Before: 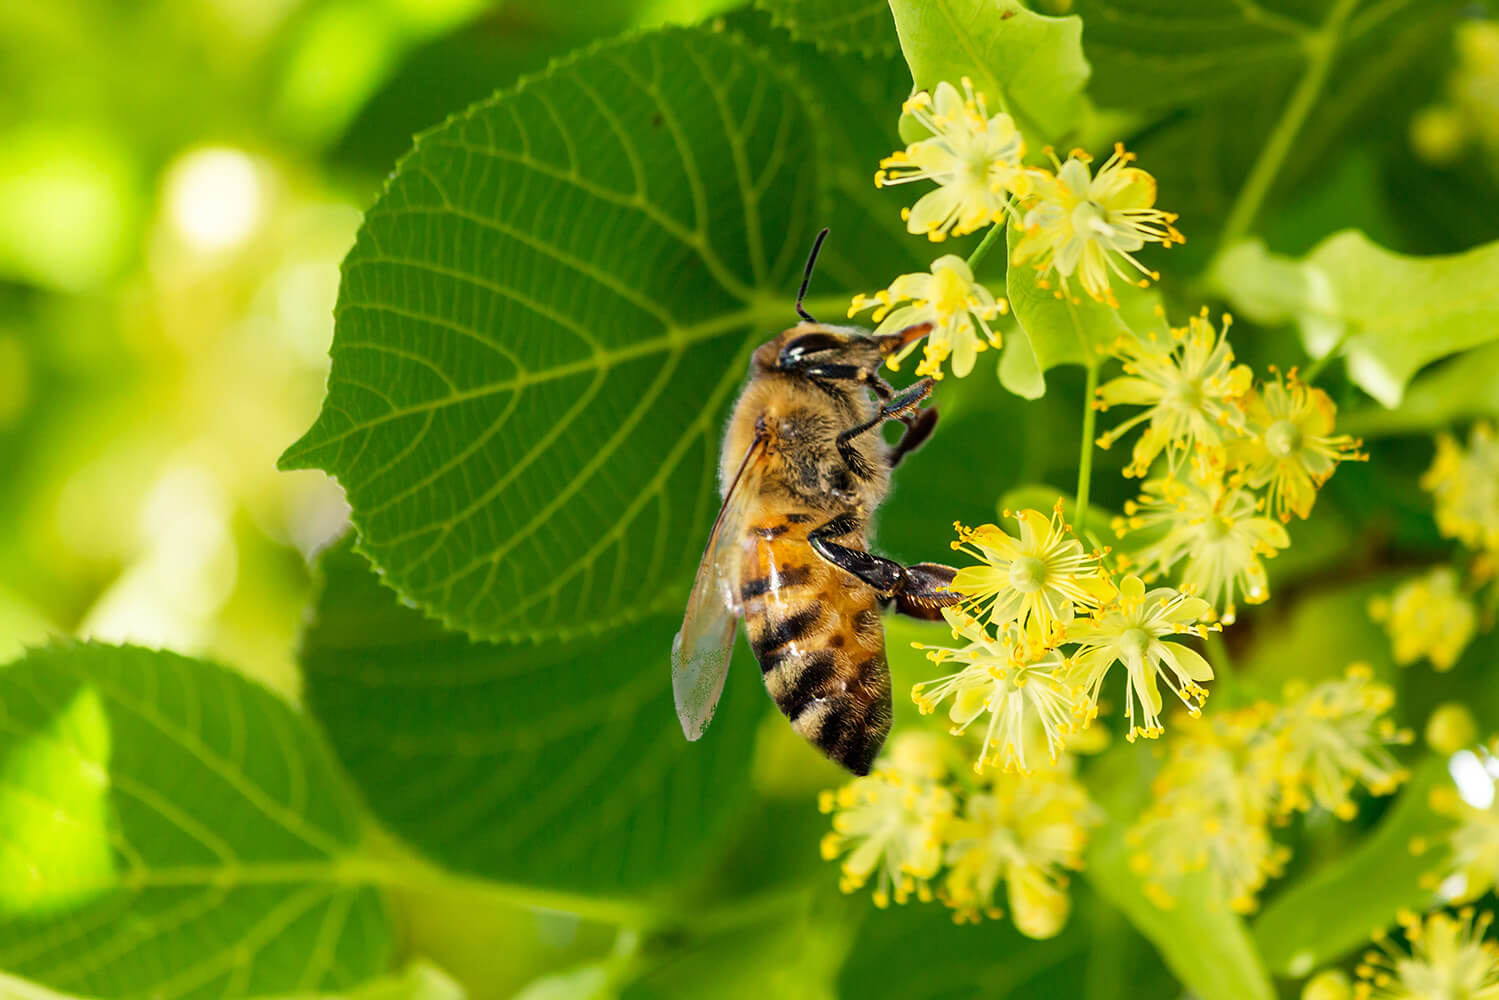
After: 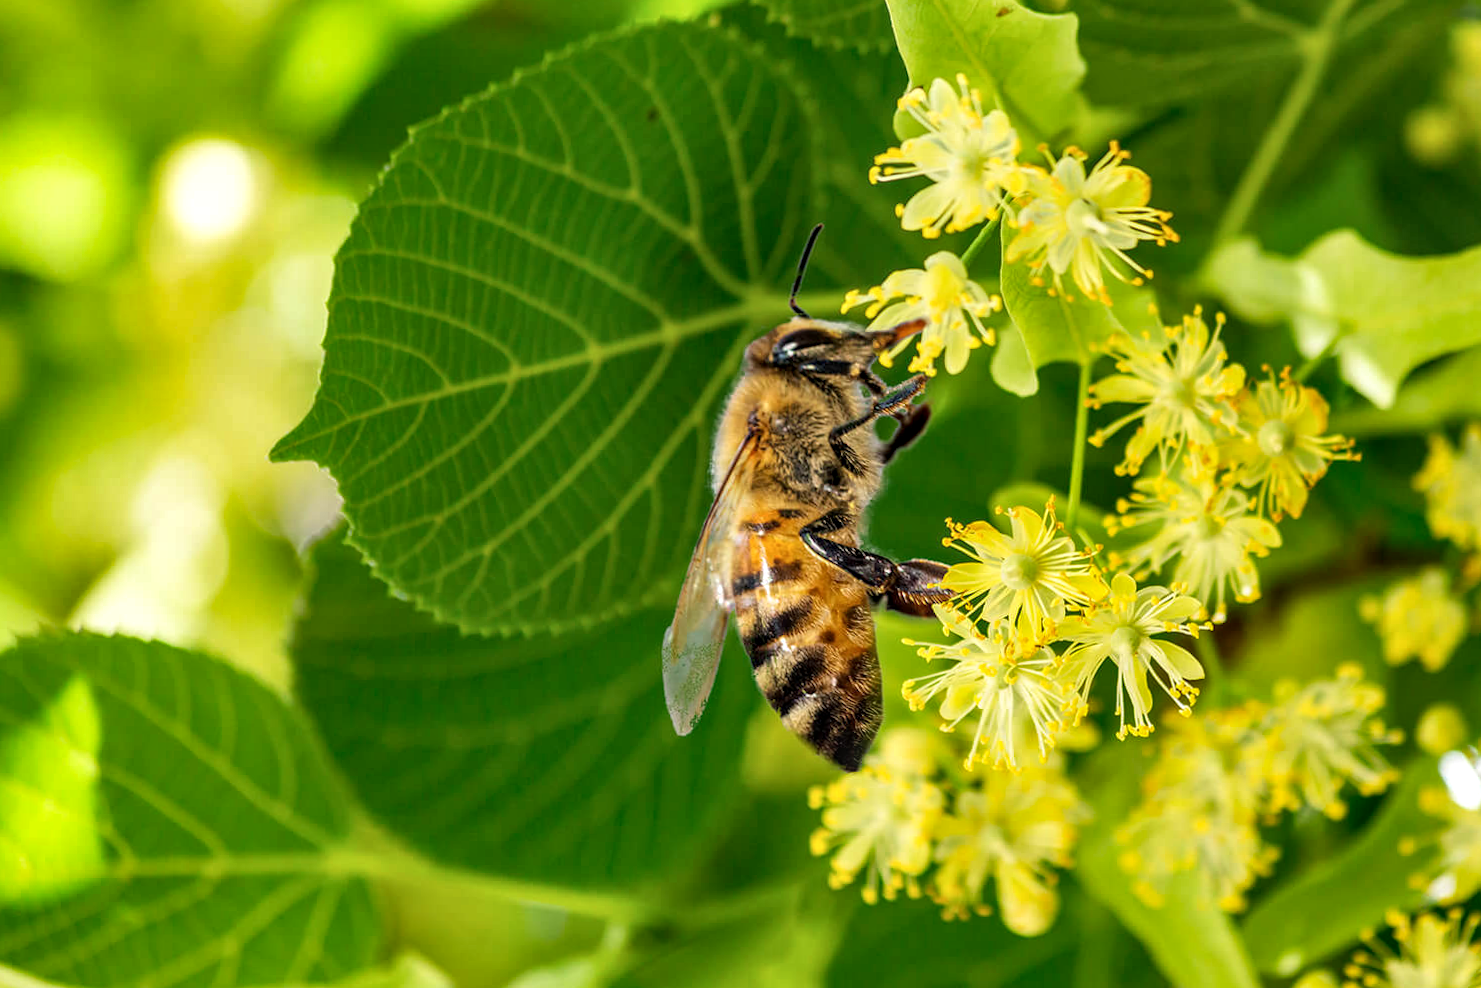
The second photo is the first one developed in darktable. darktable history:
shadows and highlights: soften with gaussian
local contrast: detail 130%
crop and rotate: angle -0.452°
